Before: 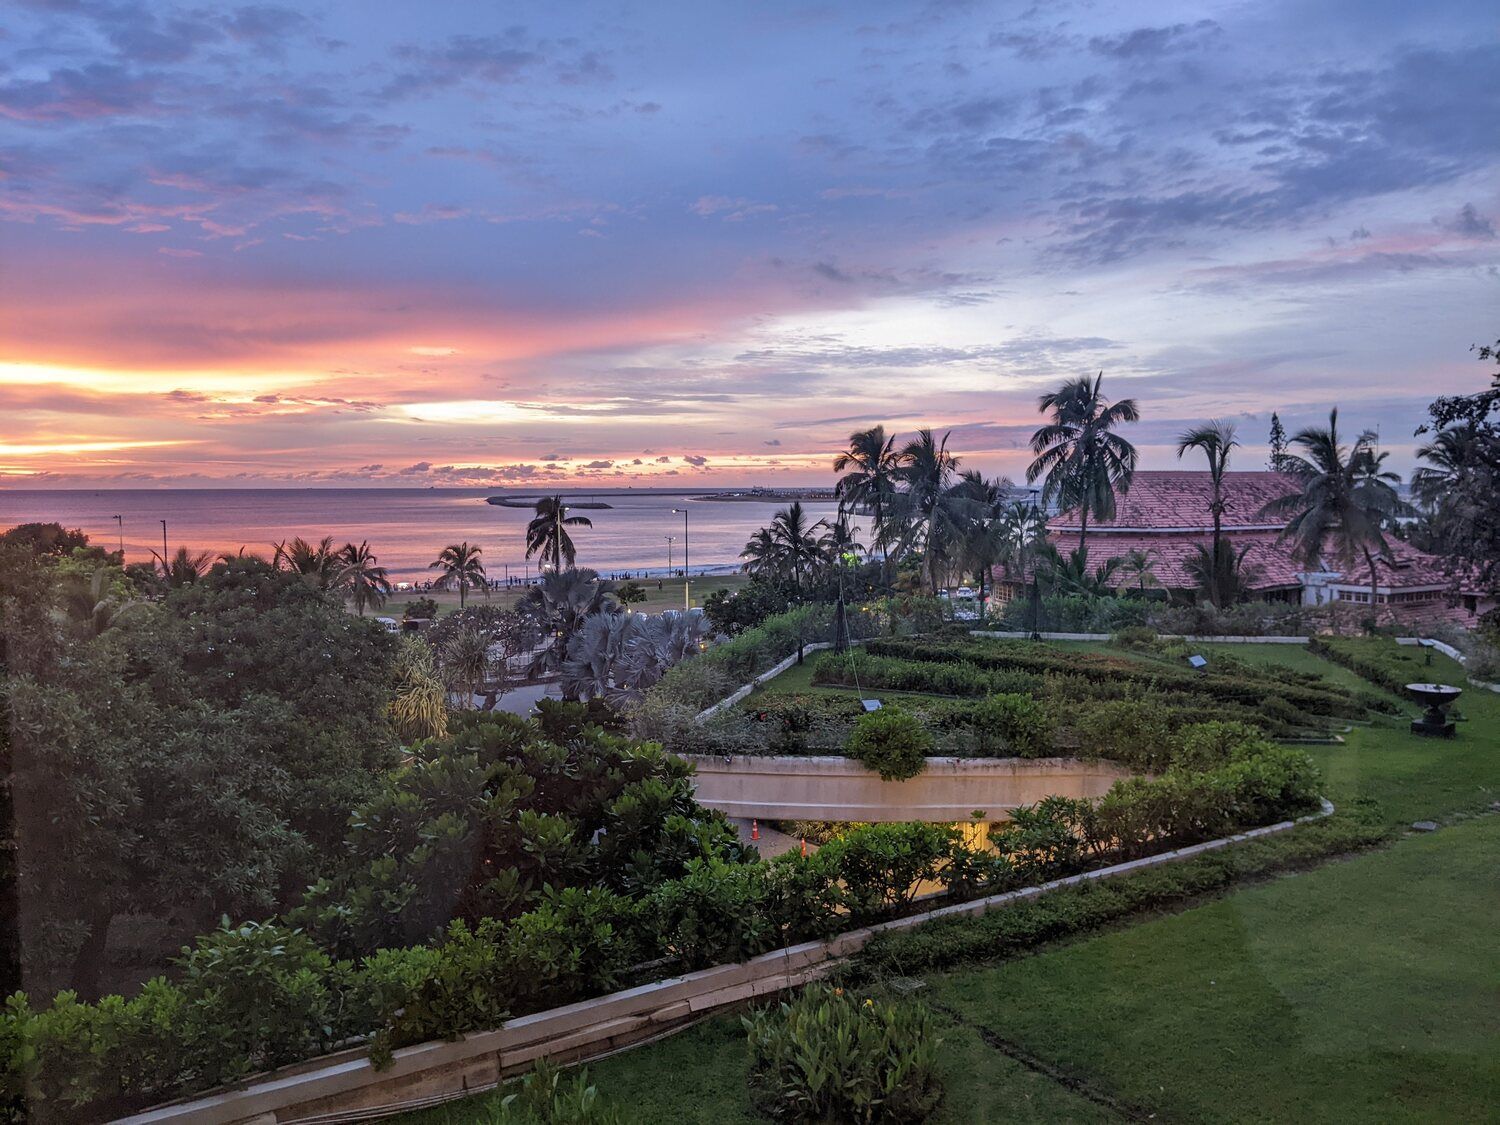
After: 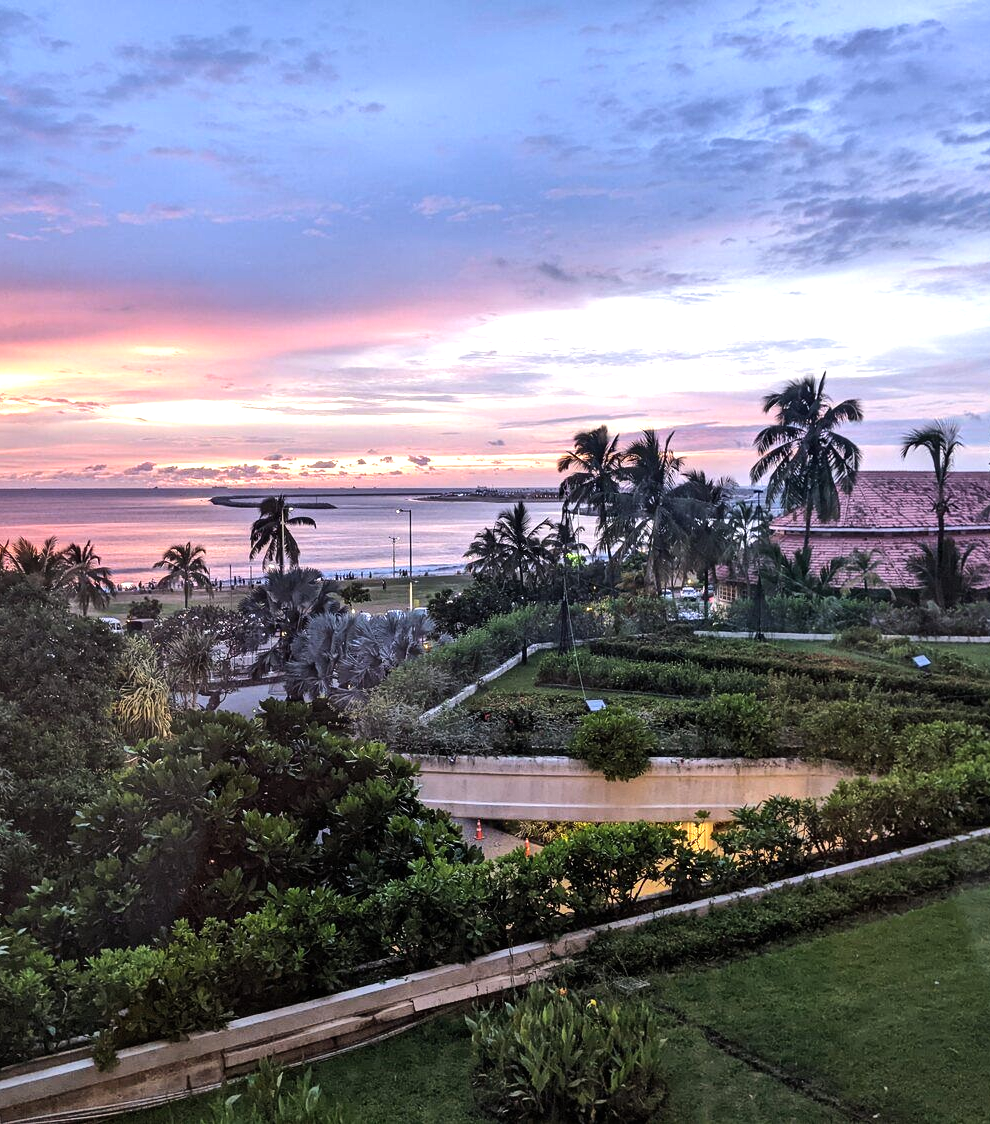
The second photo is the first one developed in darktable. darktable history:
crop and rotate: left 18.442%, right 15.508%
shadows and highlights: shadows 37.27, highlights -28.18, soften with gaussian
tone equalizer: -8 EV -0.75 EV, -7 EV -0.7 EV, -6 EV -0.6 EV, -5 EV -0.4 EV, -3 EV 0.4 EV, -2 EV 0.6 EV, -1 EV 0.7 EV, +0 EV 0.75 EV, edges refinement/feathering 500, mask exposure compensation -1.57 EV, preserve details no
exposure: exposure 0.2 EV, compensate highlight preservation false
